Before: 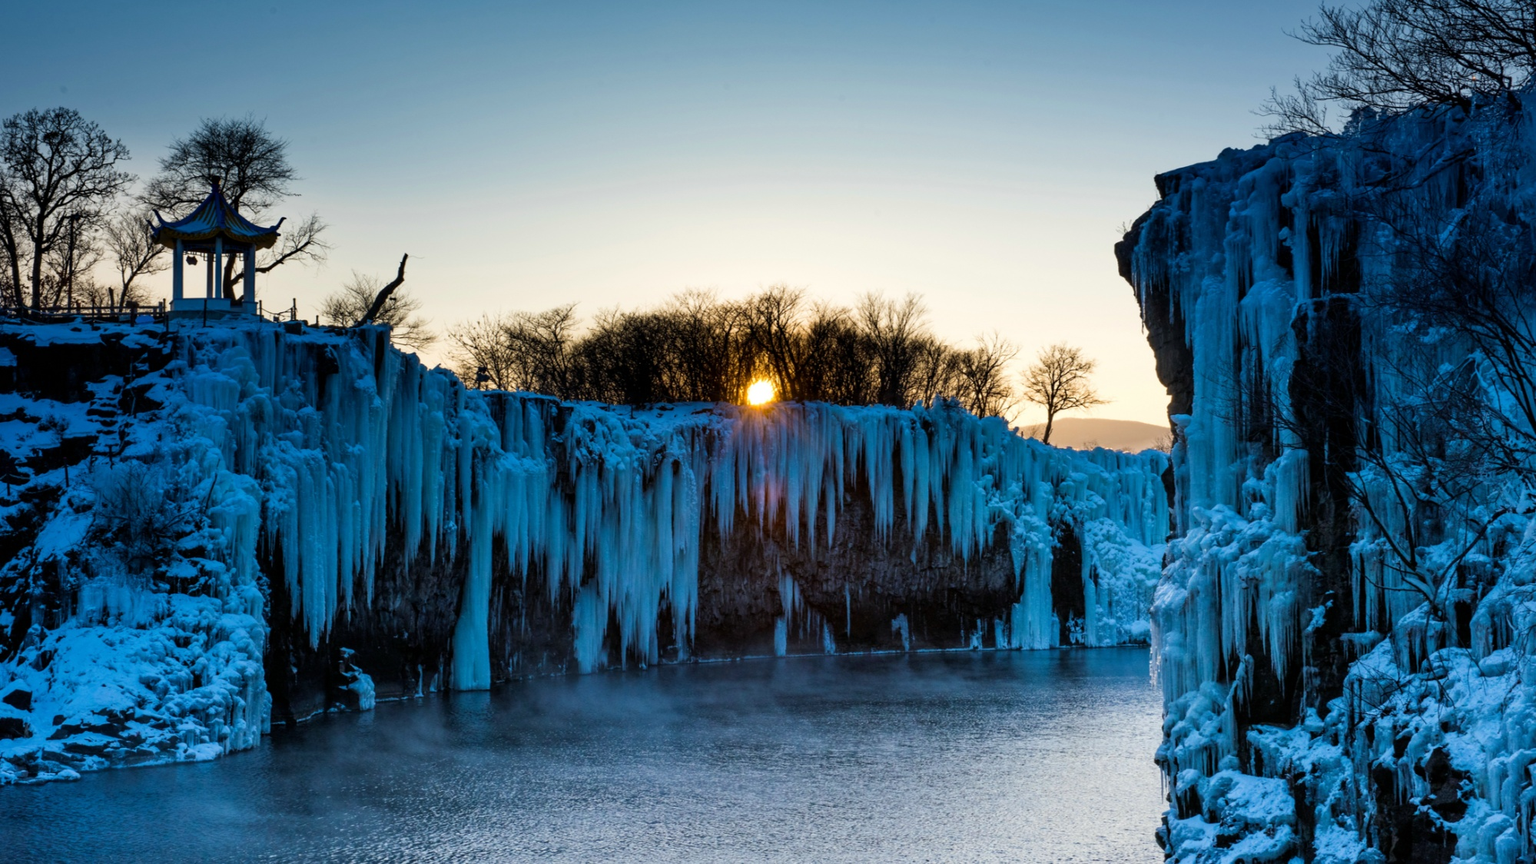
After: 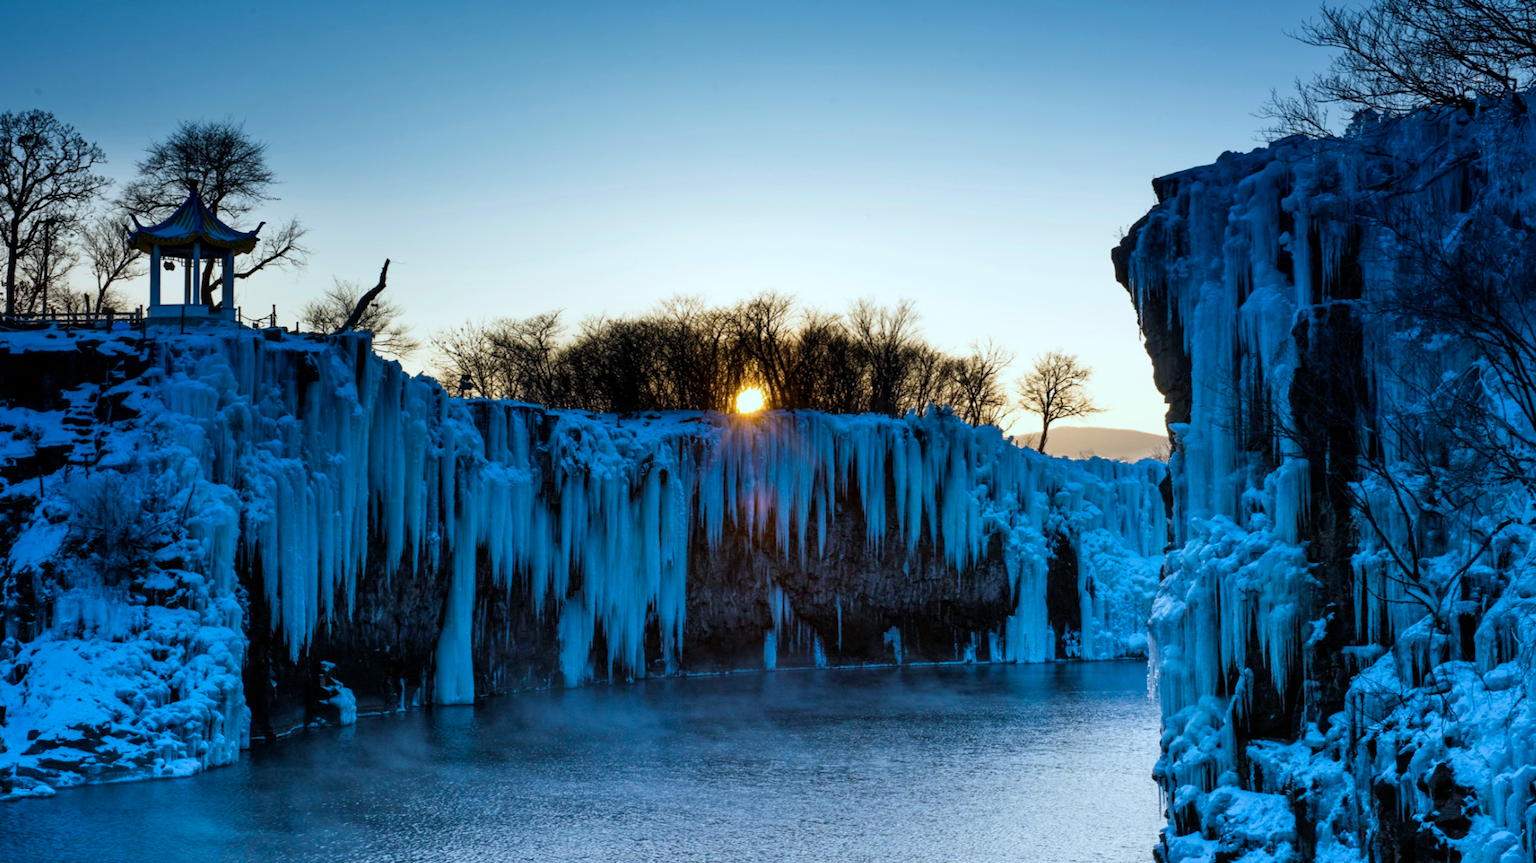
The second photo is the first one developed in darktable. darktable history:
crop: left 1.743%, right 0.268%, bottom 2.011%
color calibration: illuminant F (fluorescent), F source F9 (Cool White Deluxe 4150 K) – high CRI, x 0.374, y 0.373, temperature 4158.34 K
